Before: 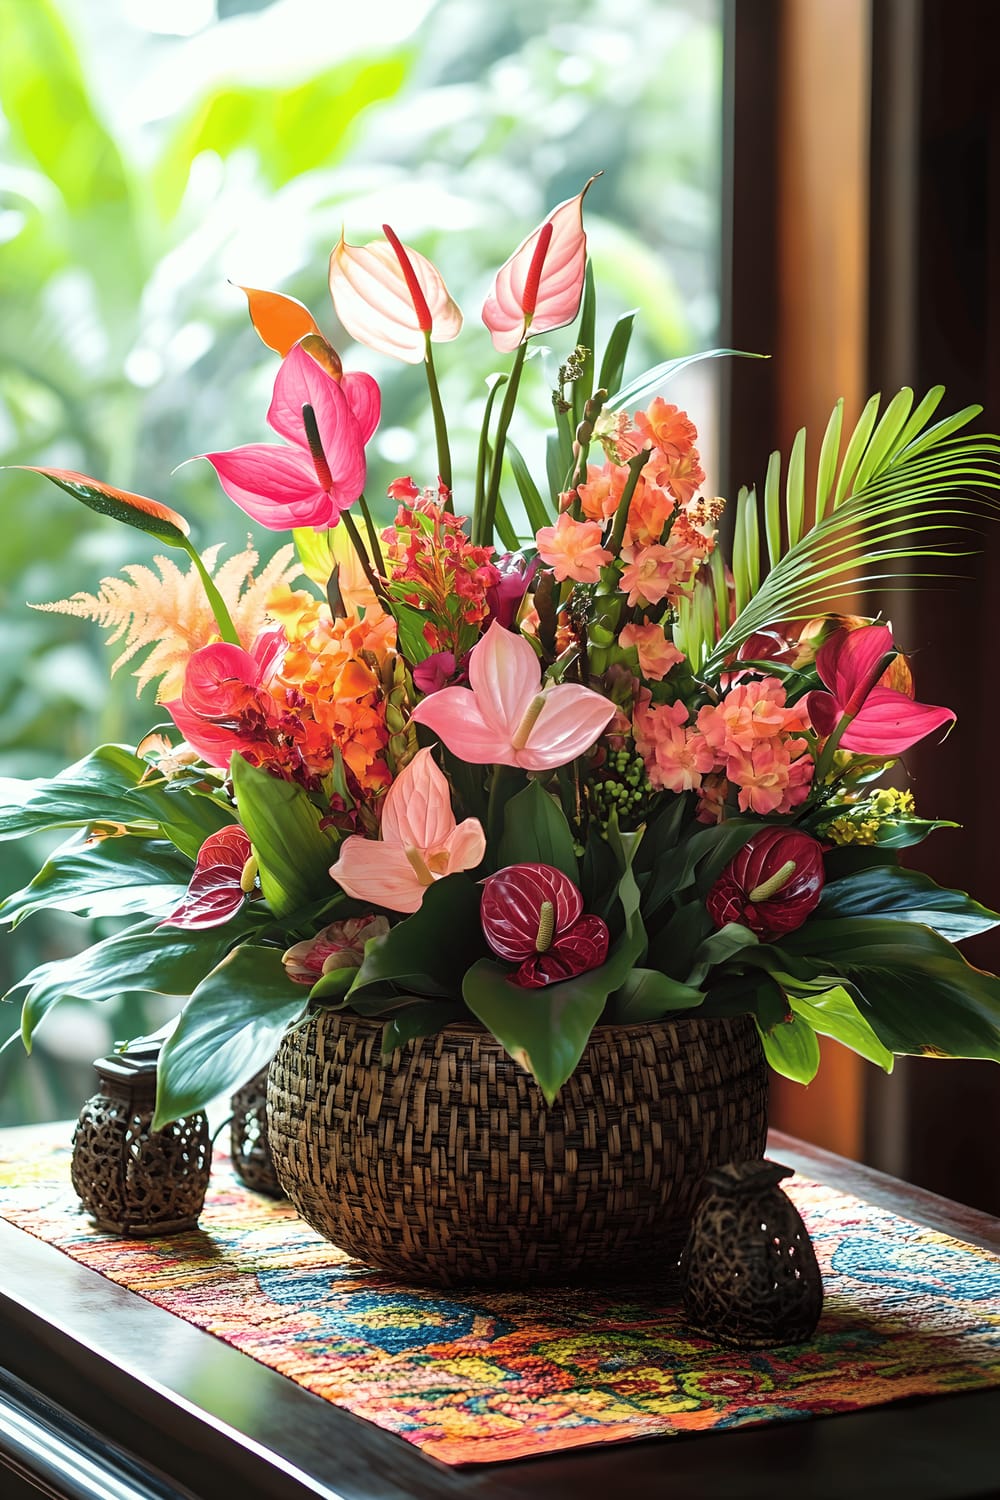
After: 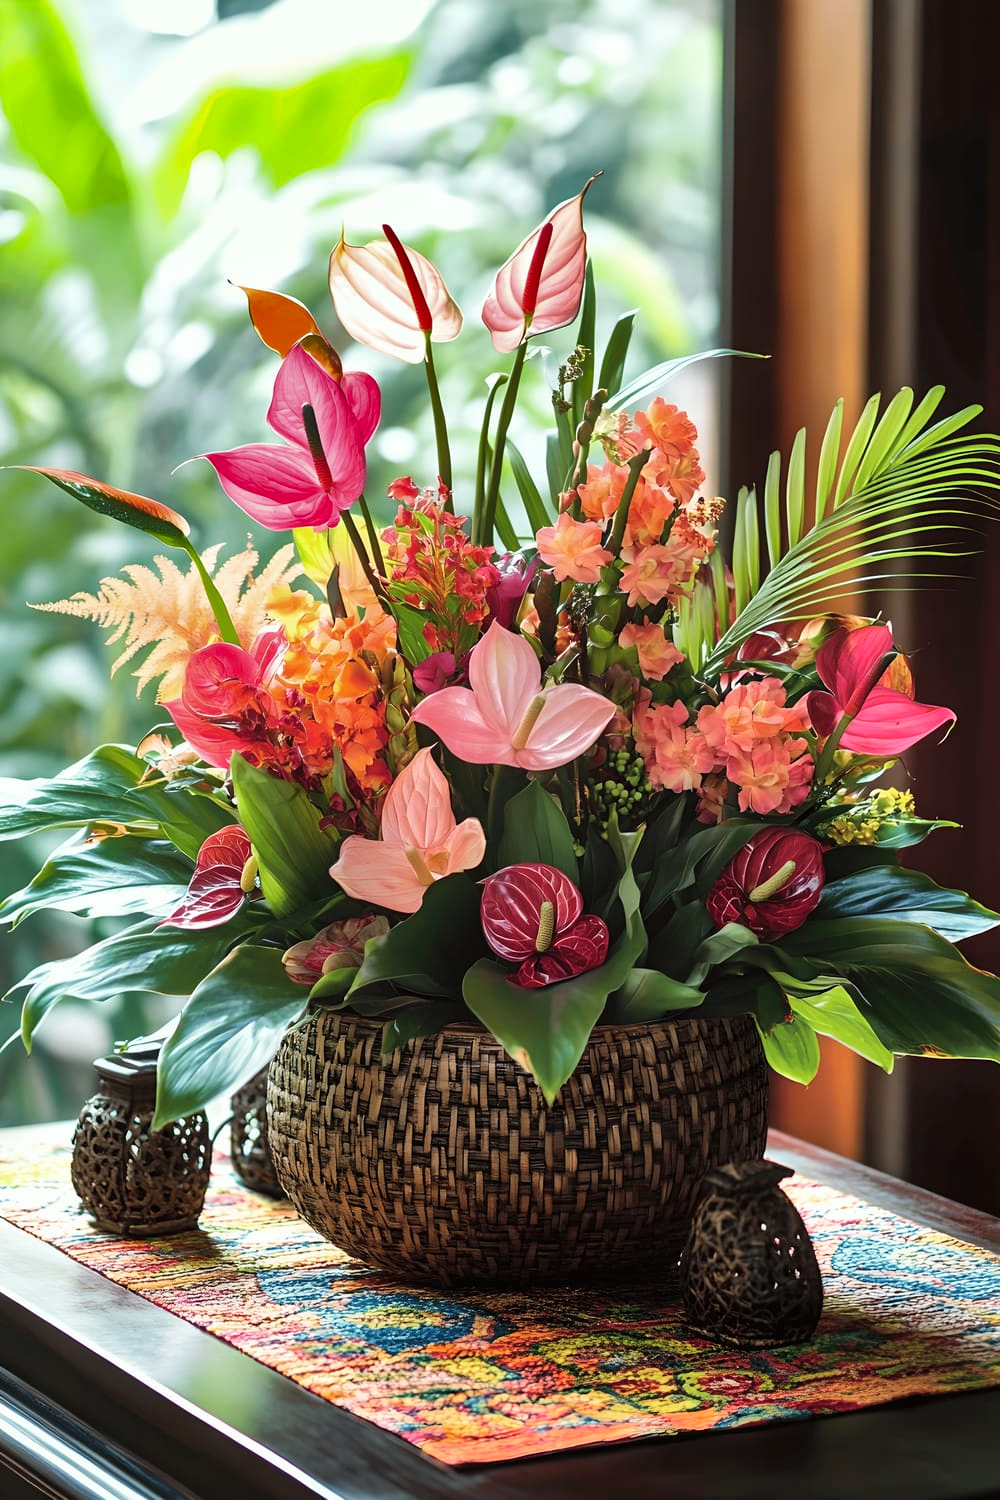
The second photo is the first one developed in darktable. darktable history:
shadows and highlights: white point adjustment 0.026, soften with gaussian
